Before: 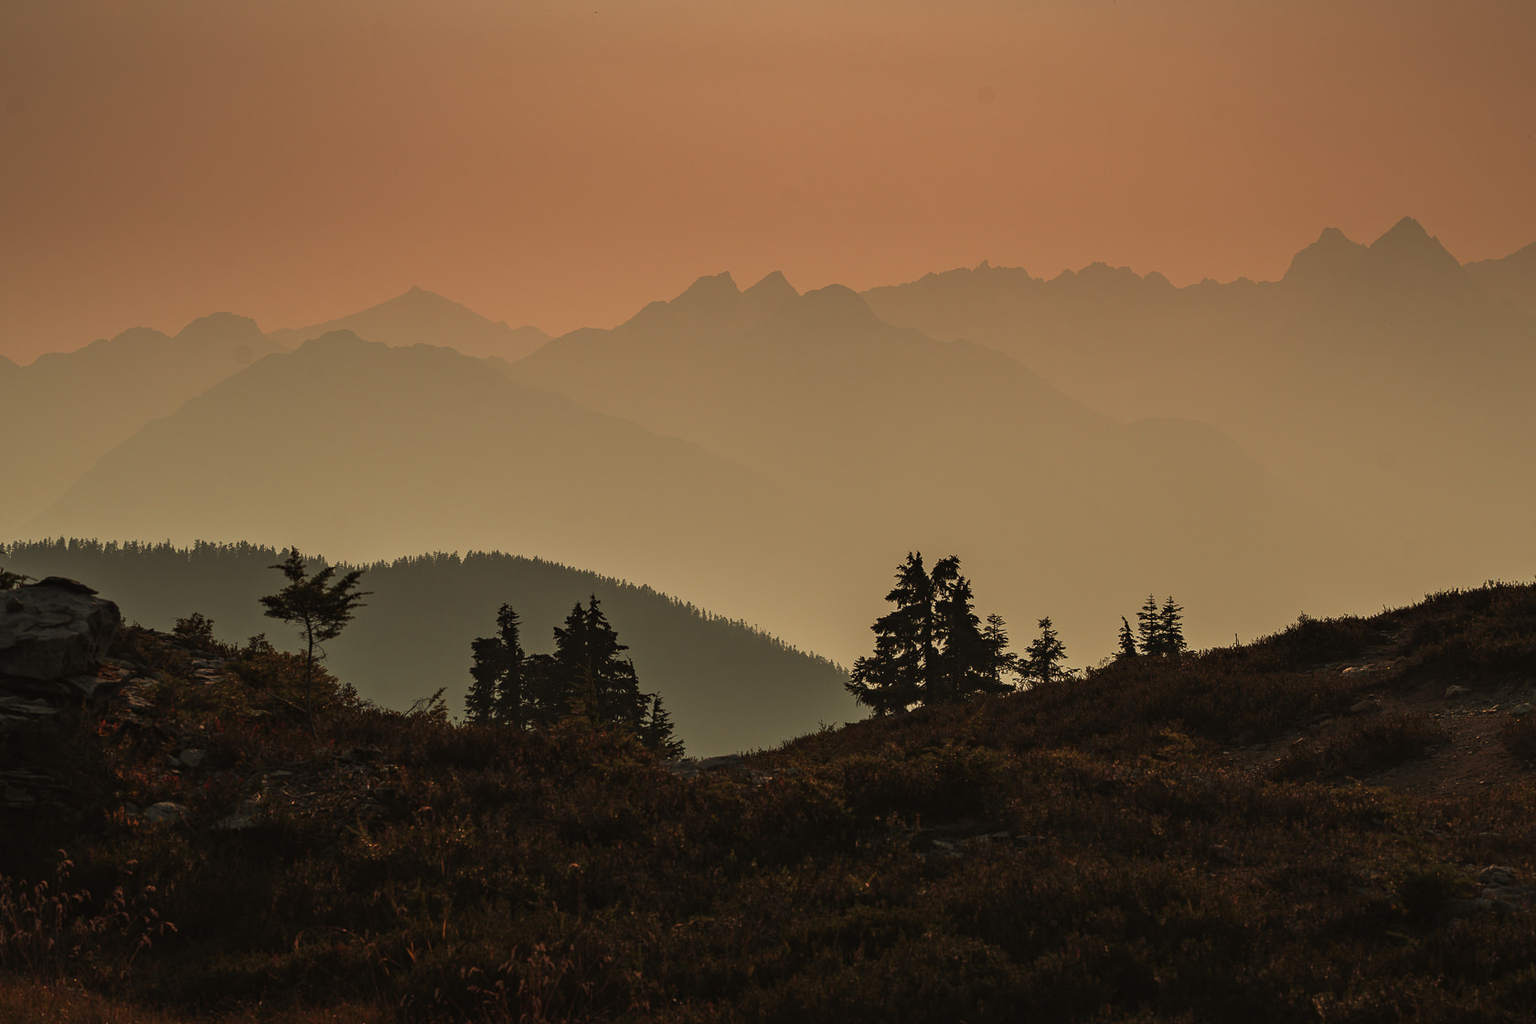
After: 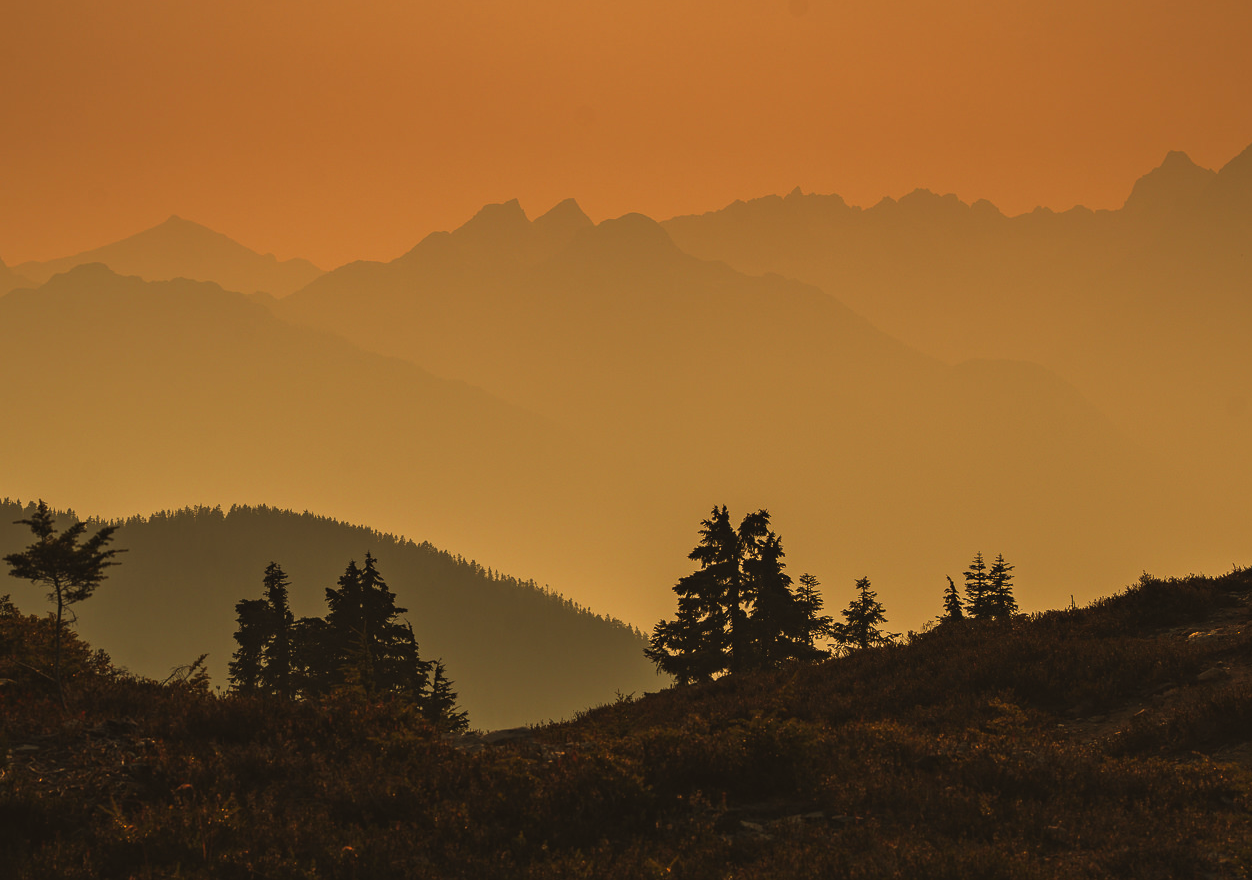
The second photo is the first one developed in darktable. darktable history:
exposure: black level correction -0.004, exposure 0.049 EV, compensate highlight preservation false
crop: left 16.723%, top 8.751%, right 8.712%, bottom 12.648%
color correction: highlights a* 14.97, highlights b* 32.11
